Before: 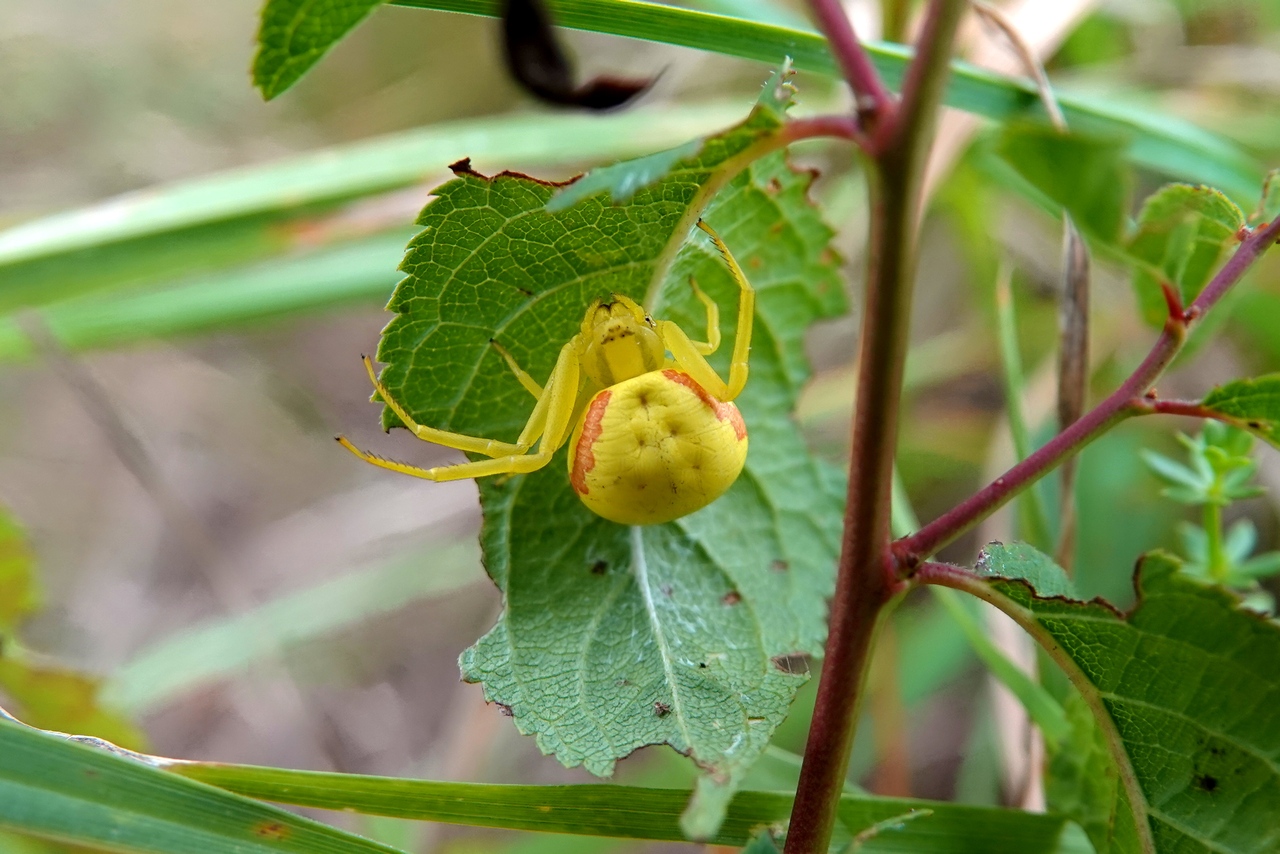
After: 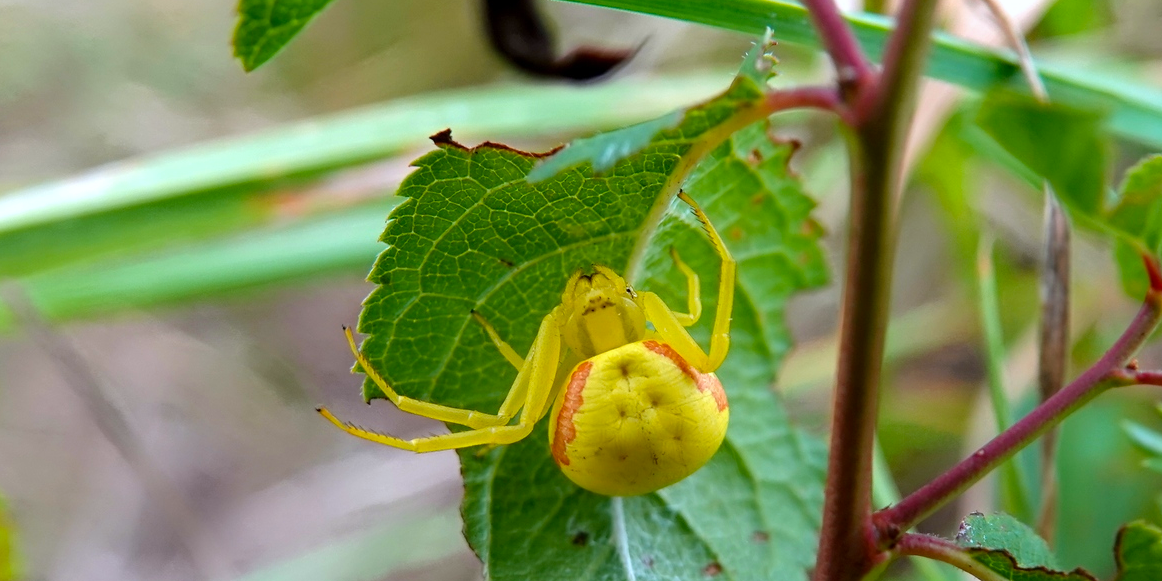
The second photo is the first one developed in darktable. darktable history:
crop: left 1.517%, top 3.436%, right 7.635%, bottom 28.478%
color calibration: output colorfulness [0, 0.315, 0, 0], gray › normalize channels true, illuminant as shot in camera, x 0.358, y 0.373, temperature 4628.91 K, gamut compression 0.017
